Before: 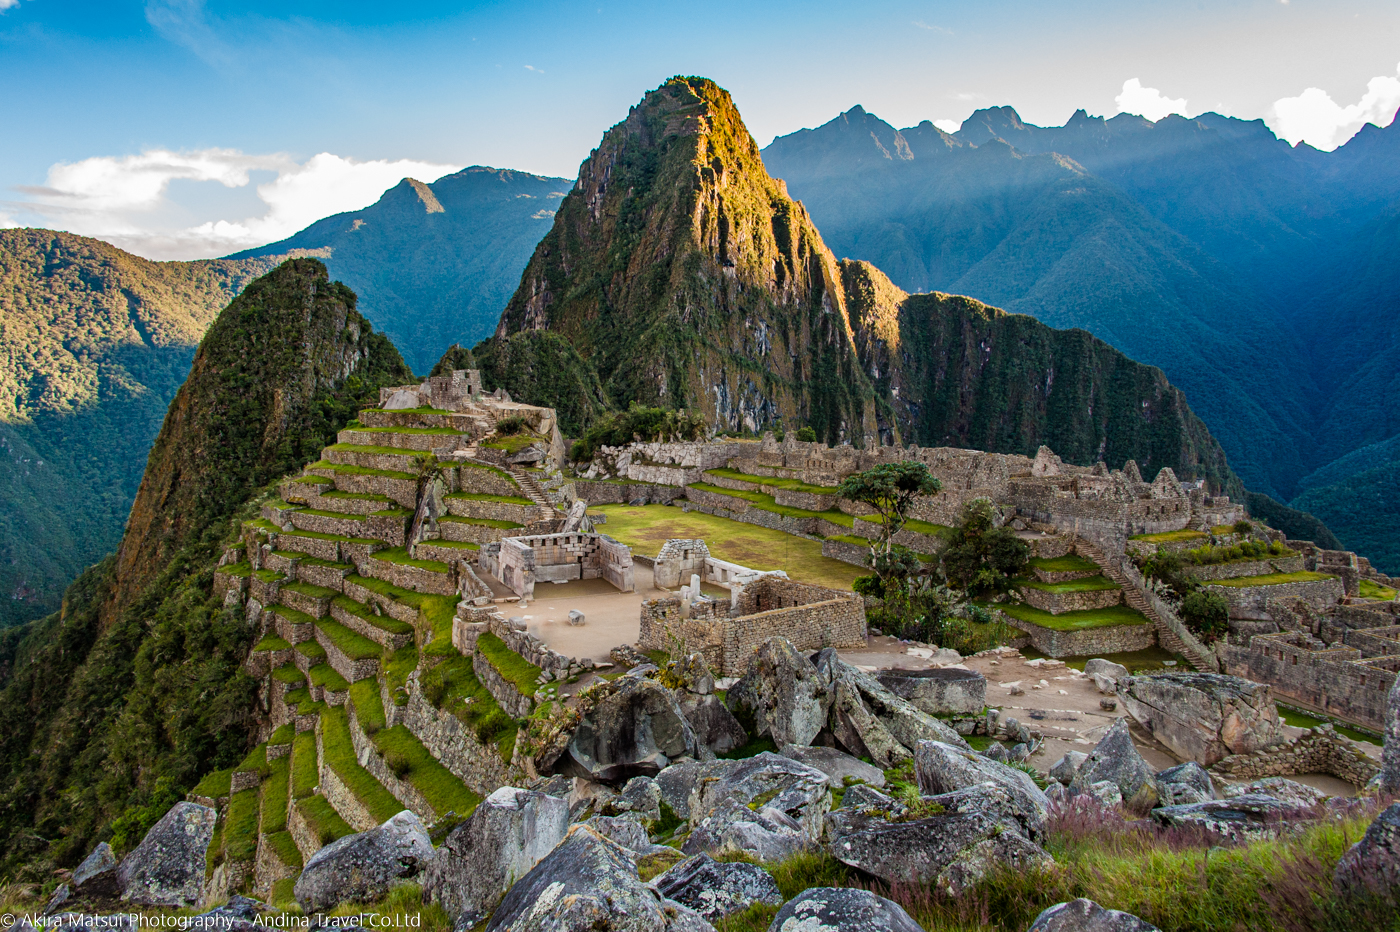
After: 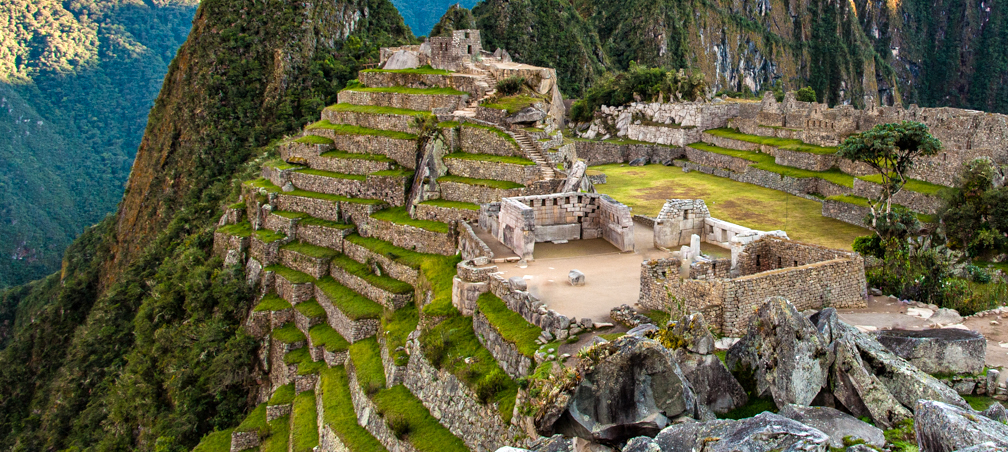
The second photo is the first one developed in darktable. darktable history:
crop: top 36.498%, right 27.964%, bottom 14.995%
exposure: exposure 0.515 EV, compensate highlight preservation false
